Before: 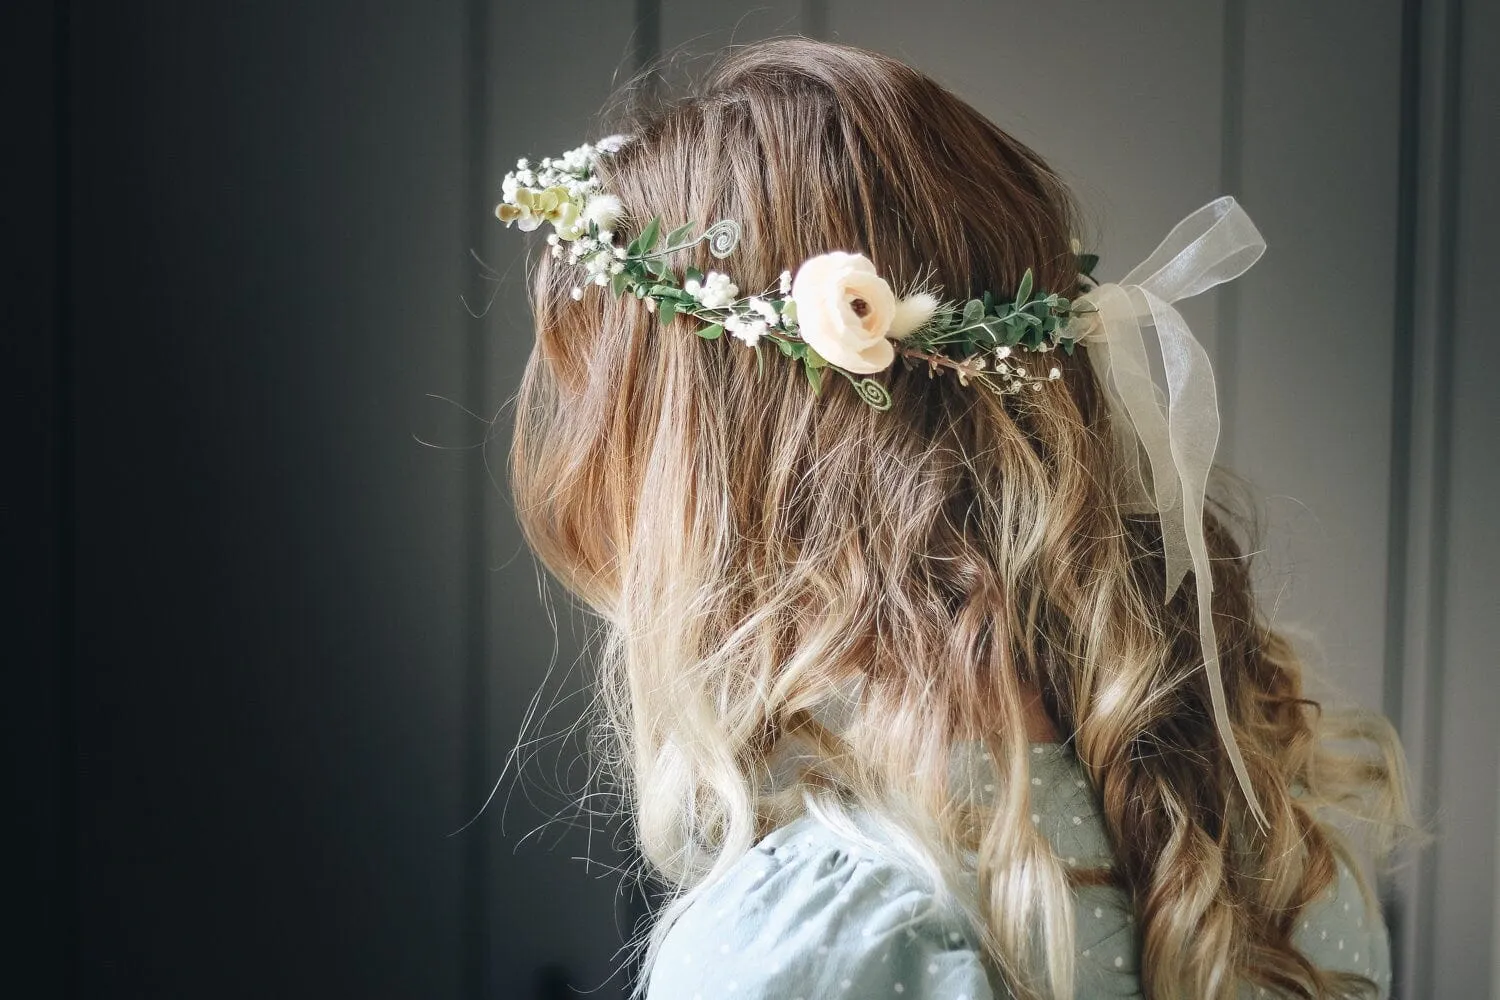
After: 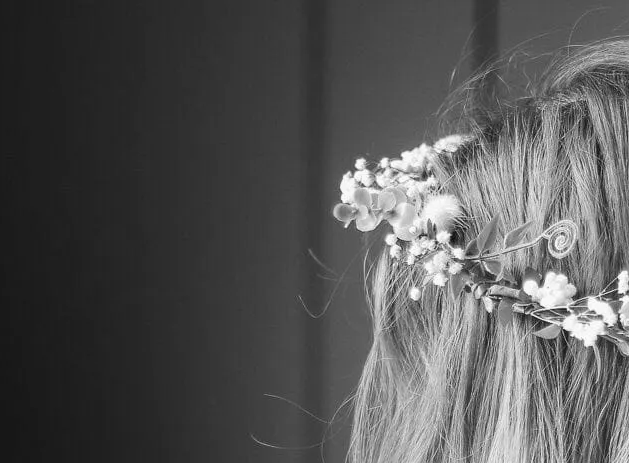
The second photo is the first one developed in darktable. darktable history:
crop and rotate: left 10.817%, top 0.062%, right 47.194%, bottom 53.626%
white balance: red 1, blue 1
monochrome: a 16.06, b 15.48, size 1
